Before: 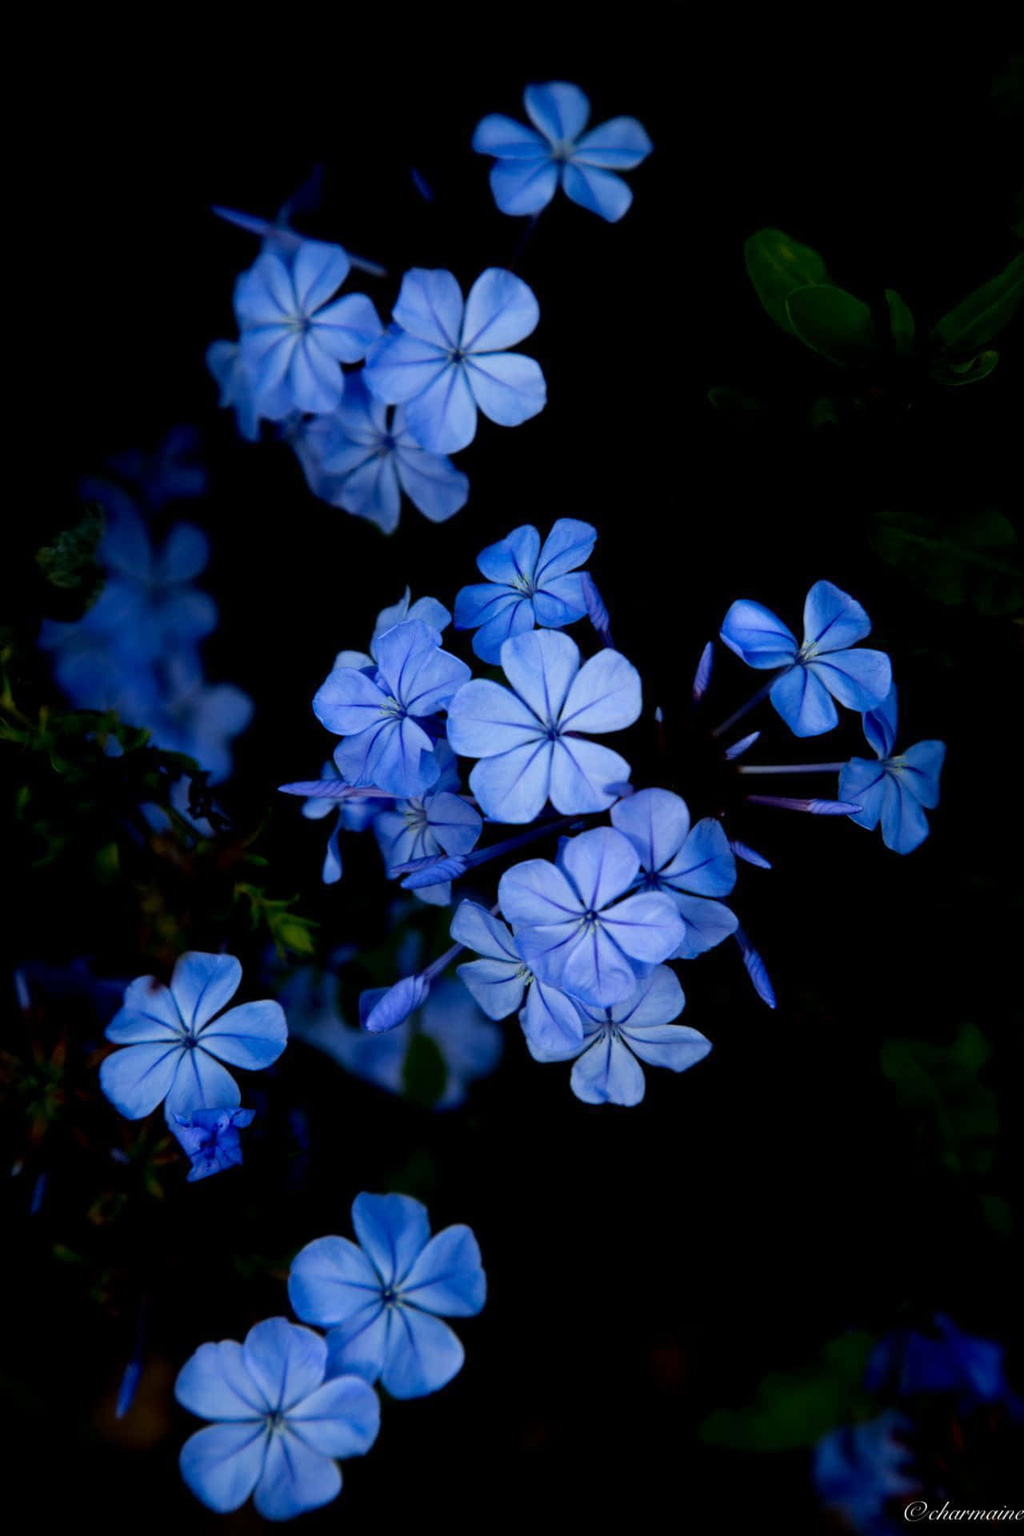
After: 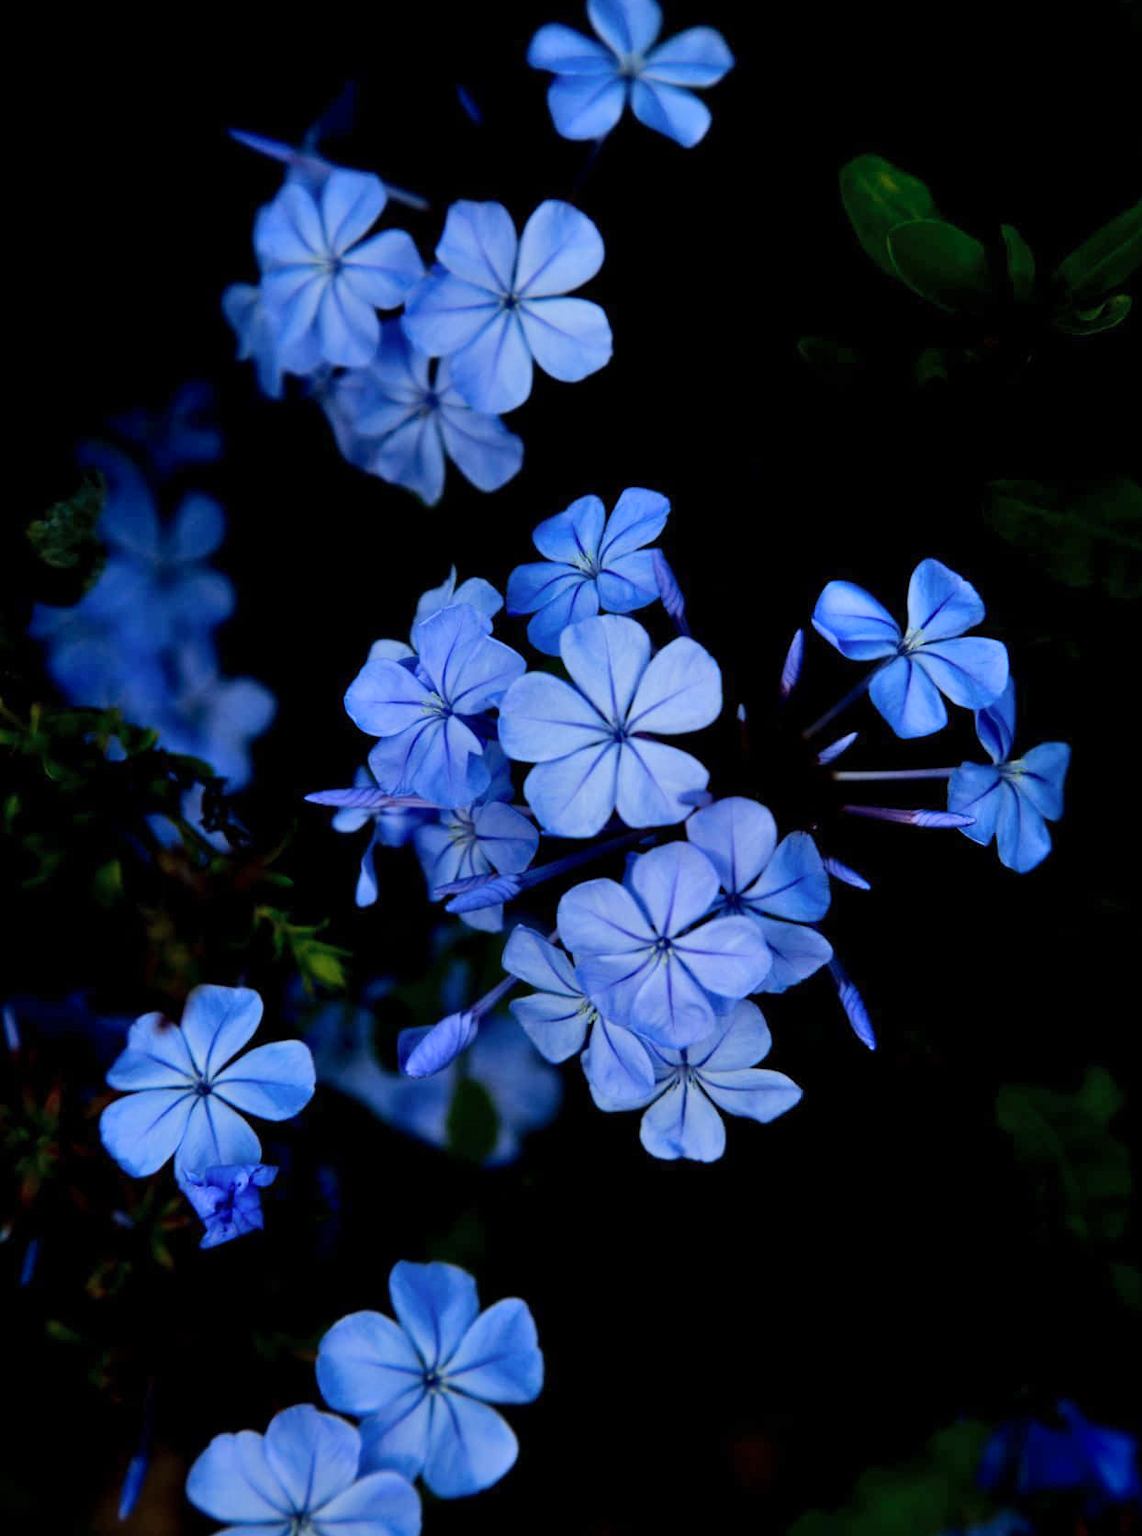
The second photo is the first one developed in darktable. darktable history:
crop: left 1.311%, top 6.13%, right 1.483%, bottom 6.723%
tone equalizer: edges refinement/feathering 500, mask exposure compensation -1.57 EV, preserve details no
shadows and highlights: shadows 37.15, highlights -27.65, soften with gaussian
